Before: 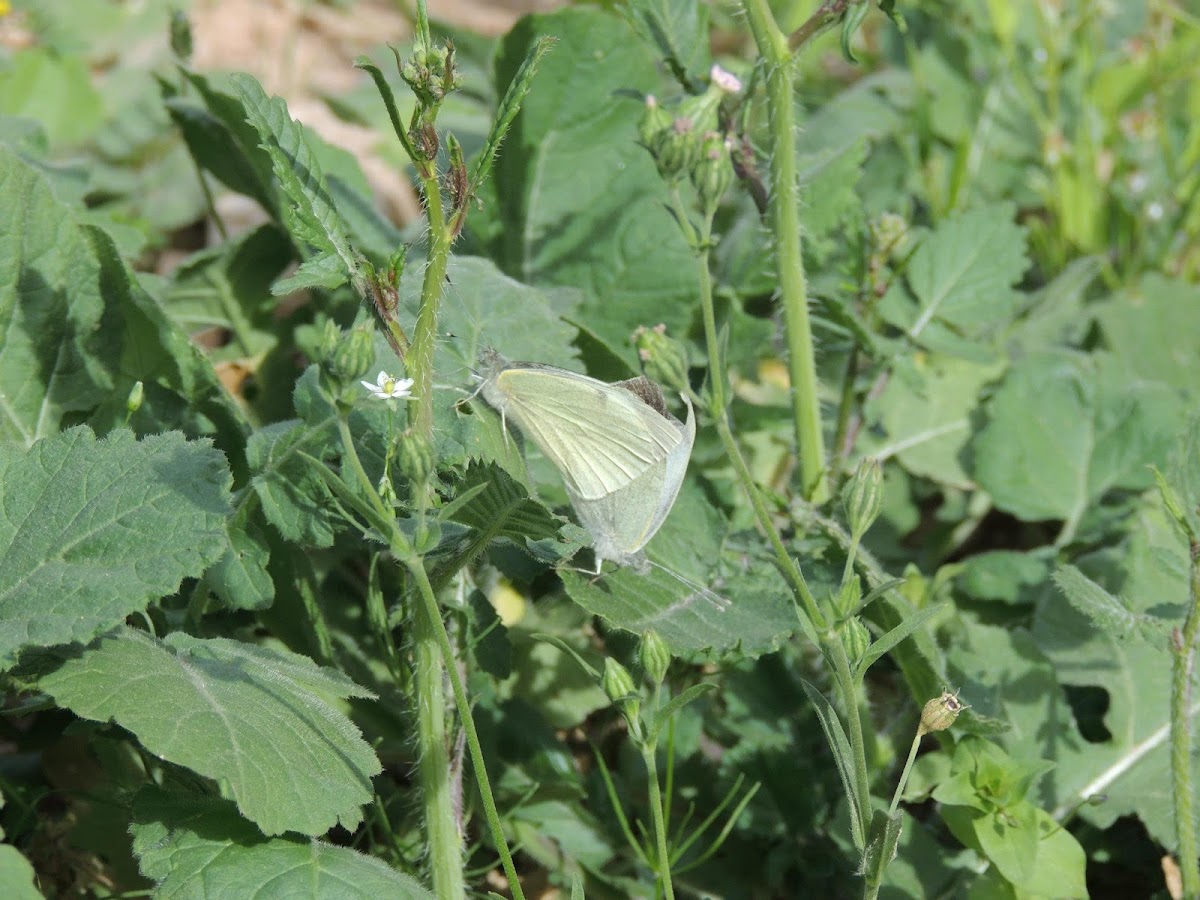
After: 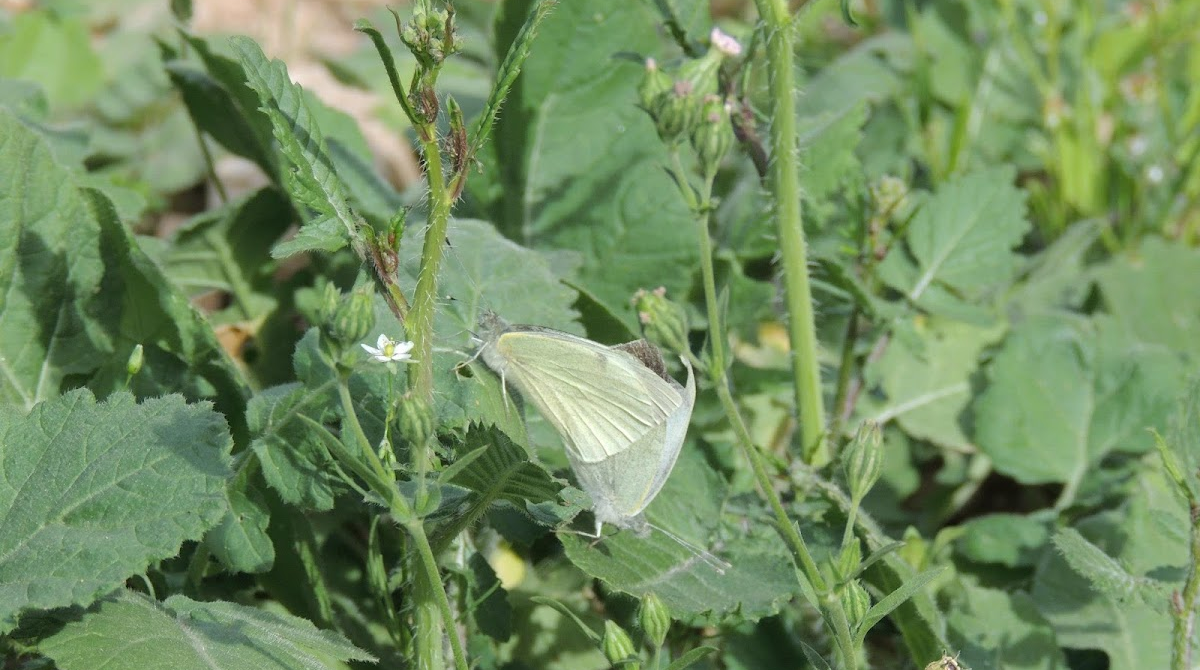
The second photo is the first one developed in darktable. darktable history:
crop: top 4.205%, bottom 21.257%
